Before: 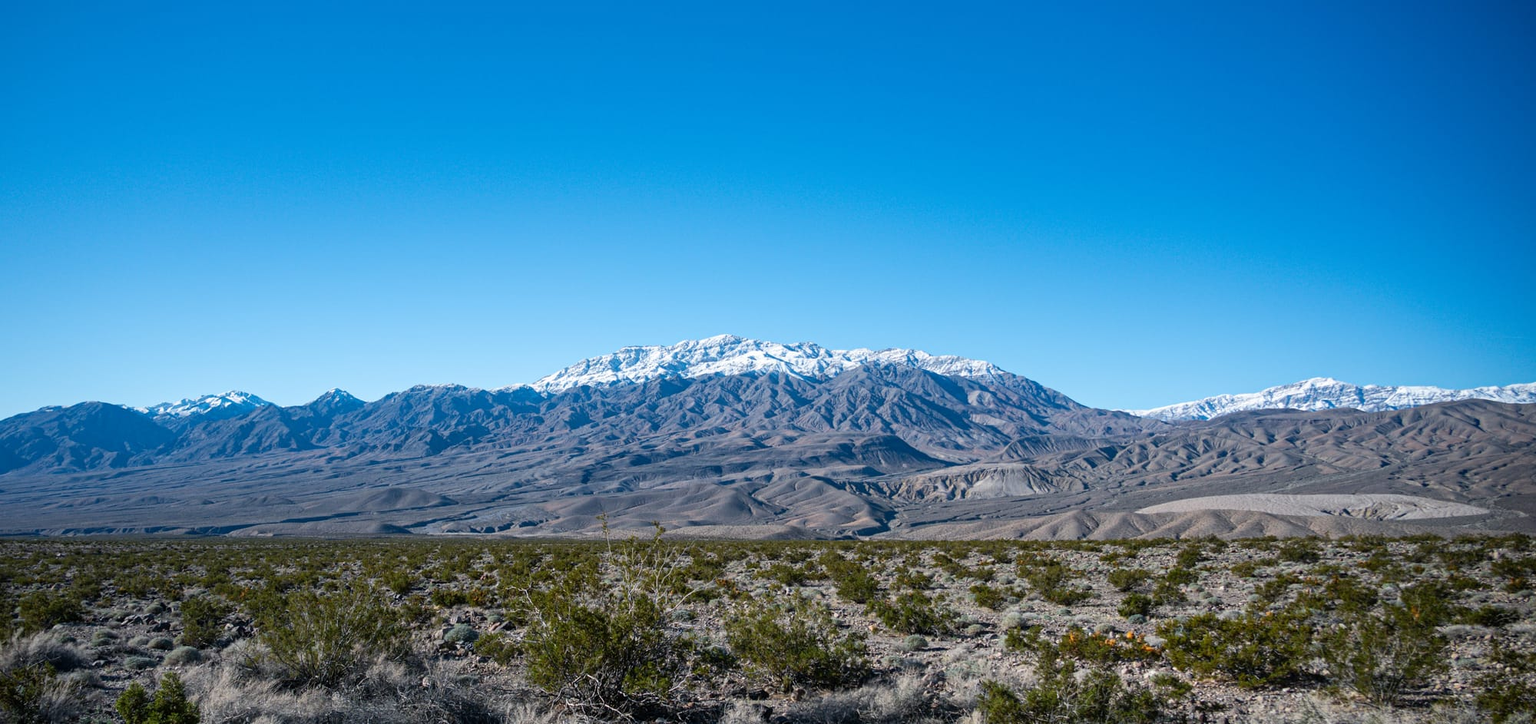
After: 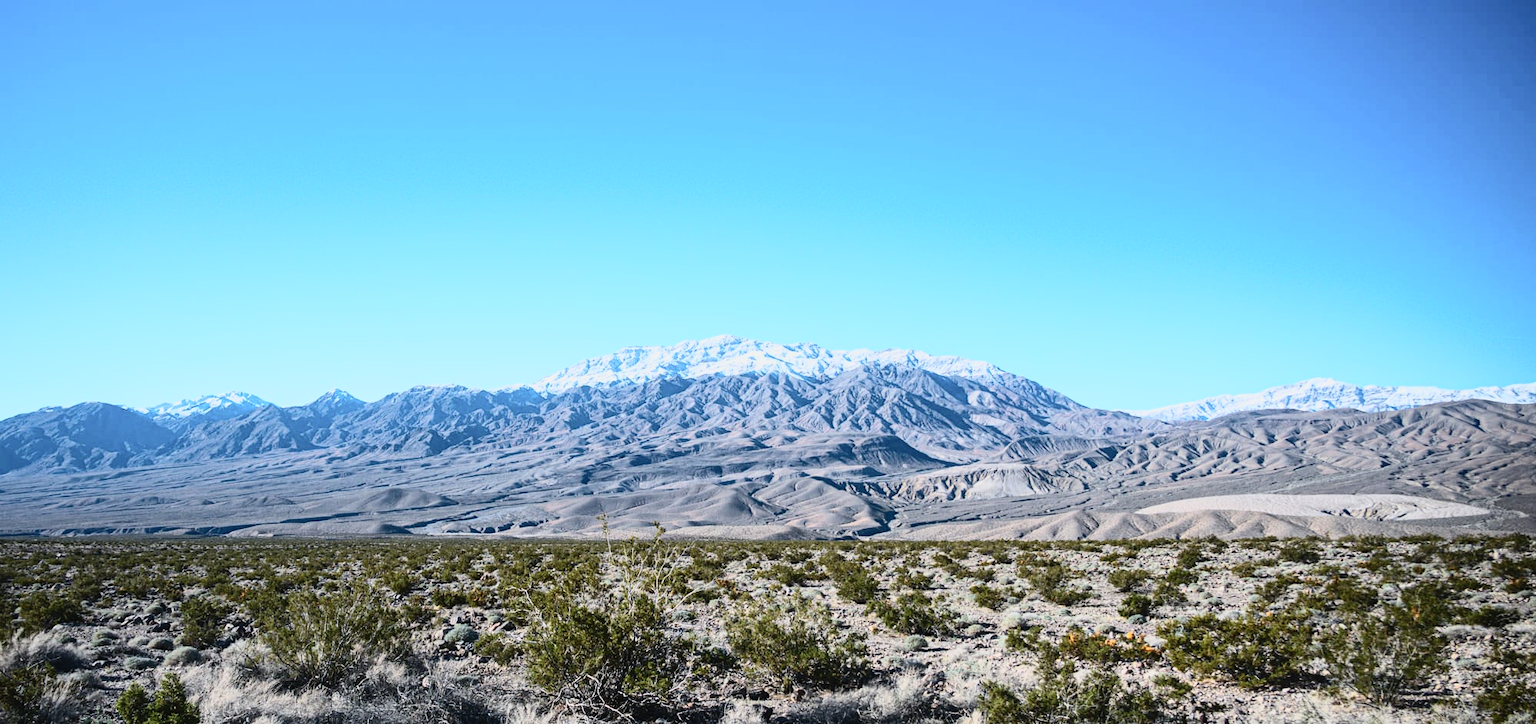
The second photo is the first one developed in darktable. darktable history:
tone curve: curves: ch0 [(0, 0.026) (0.146, 0.158) (0.272, 0.34) (0.434, 0.625) (0.676, 0.871) (0.994, 0.955)], color space Lab, independent channels, preserve colors none
